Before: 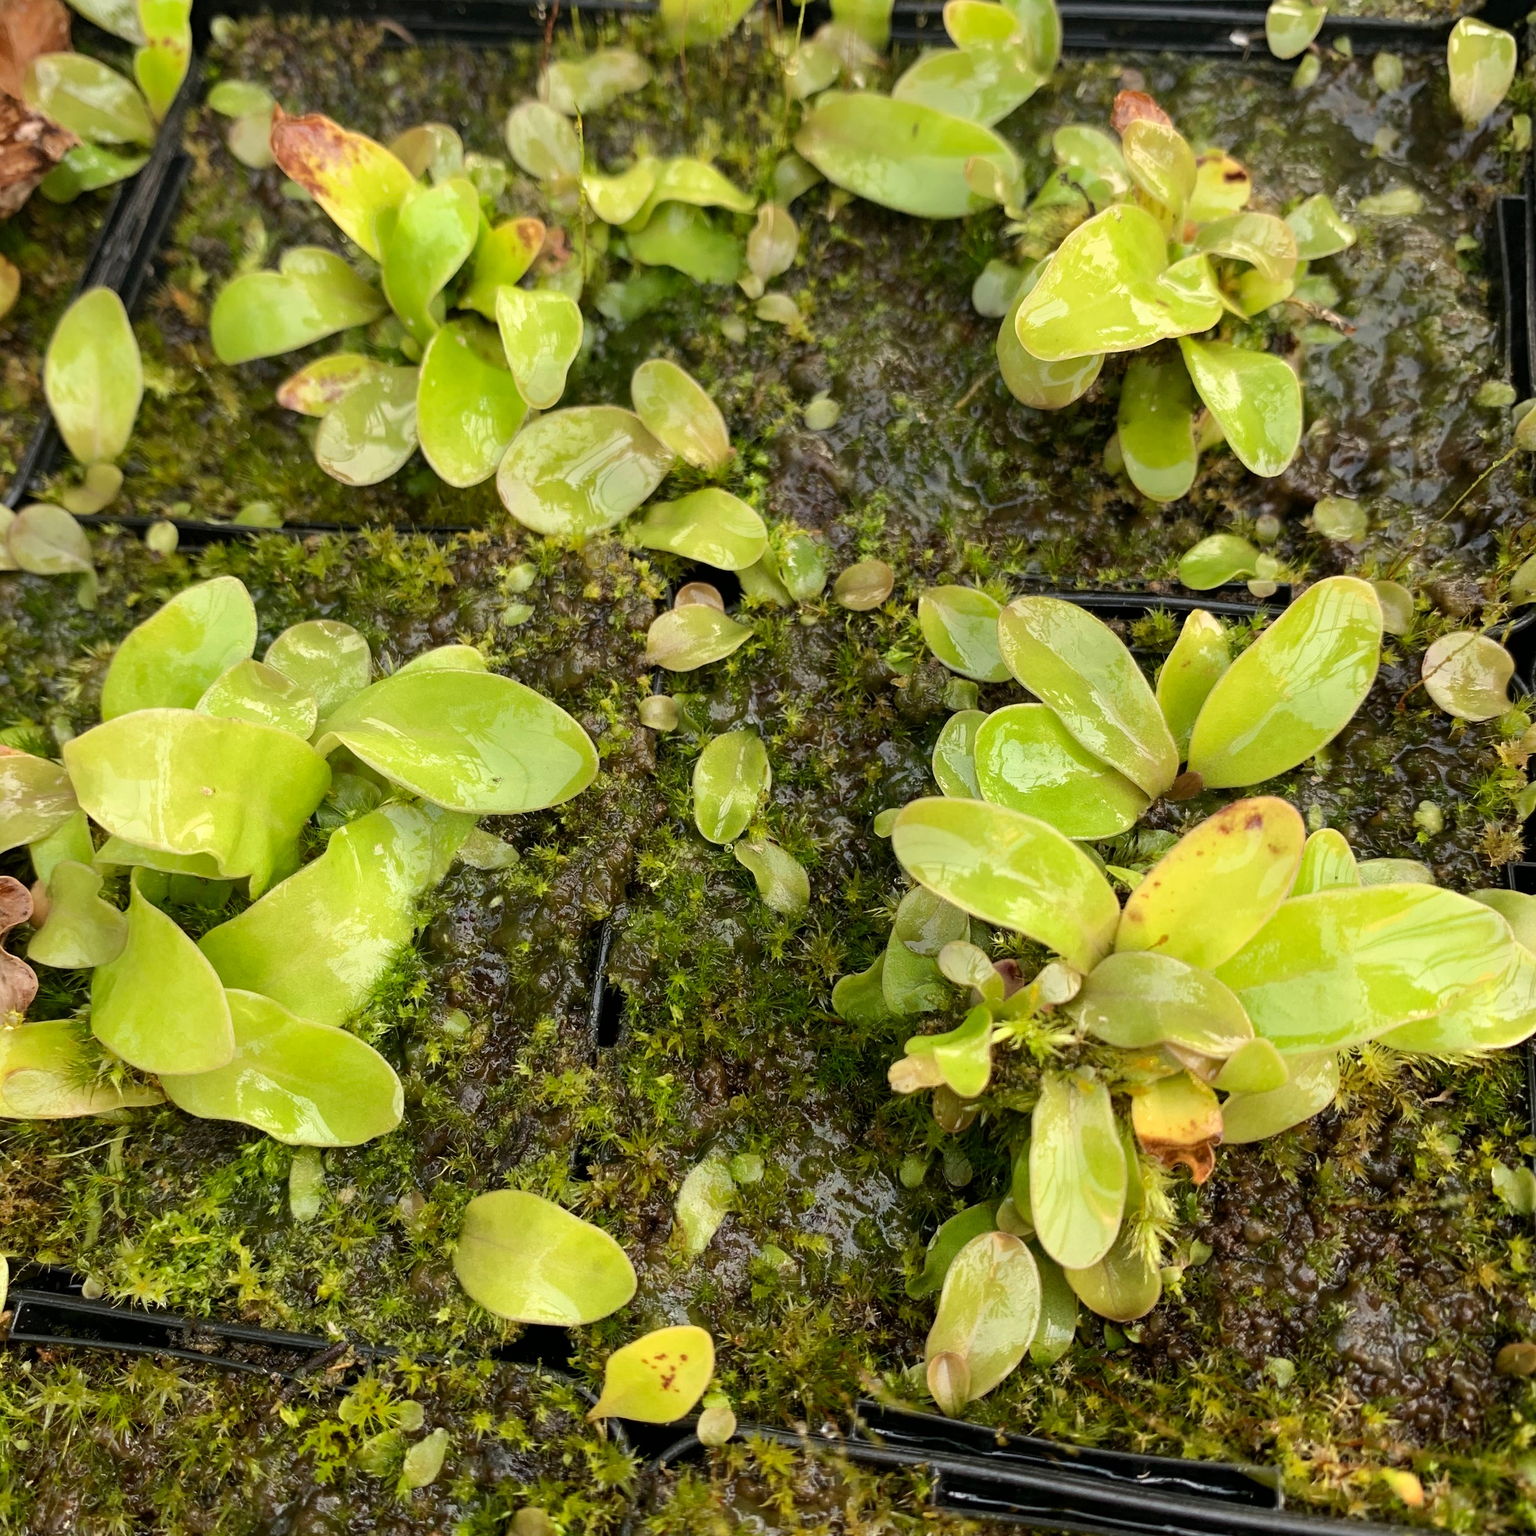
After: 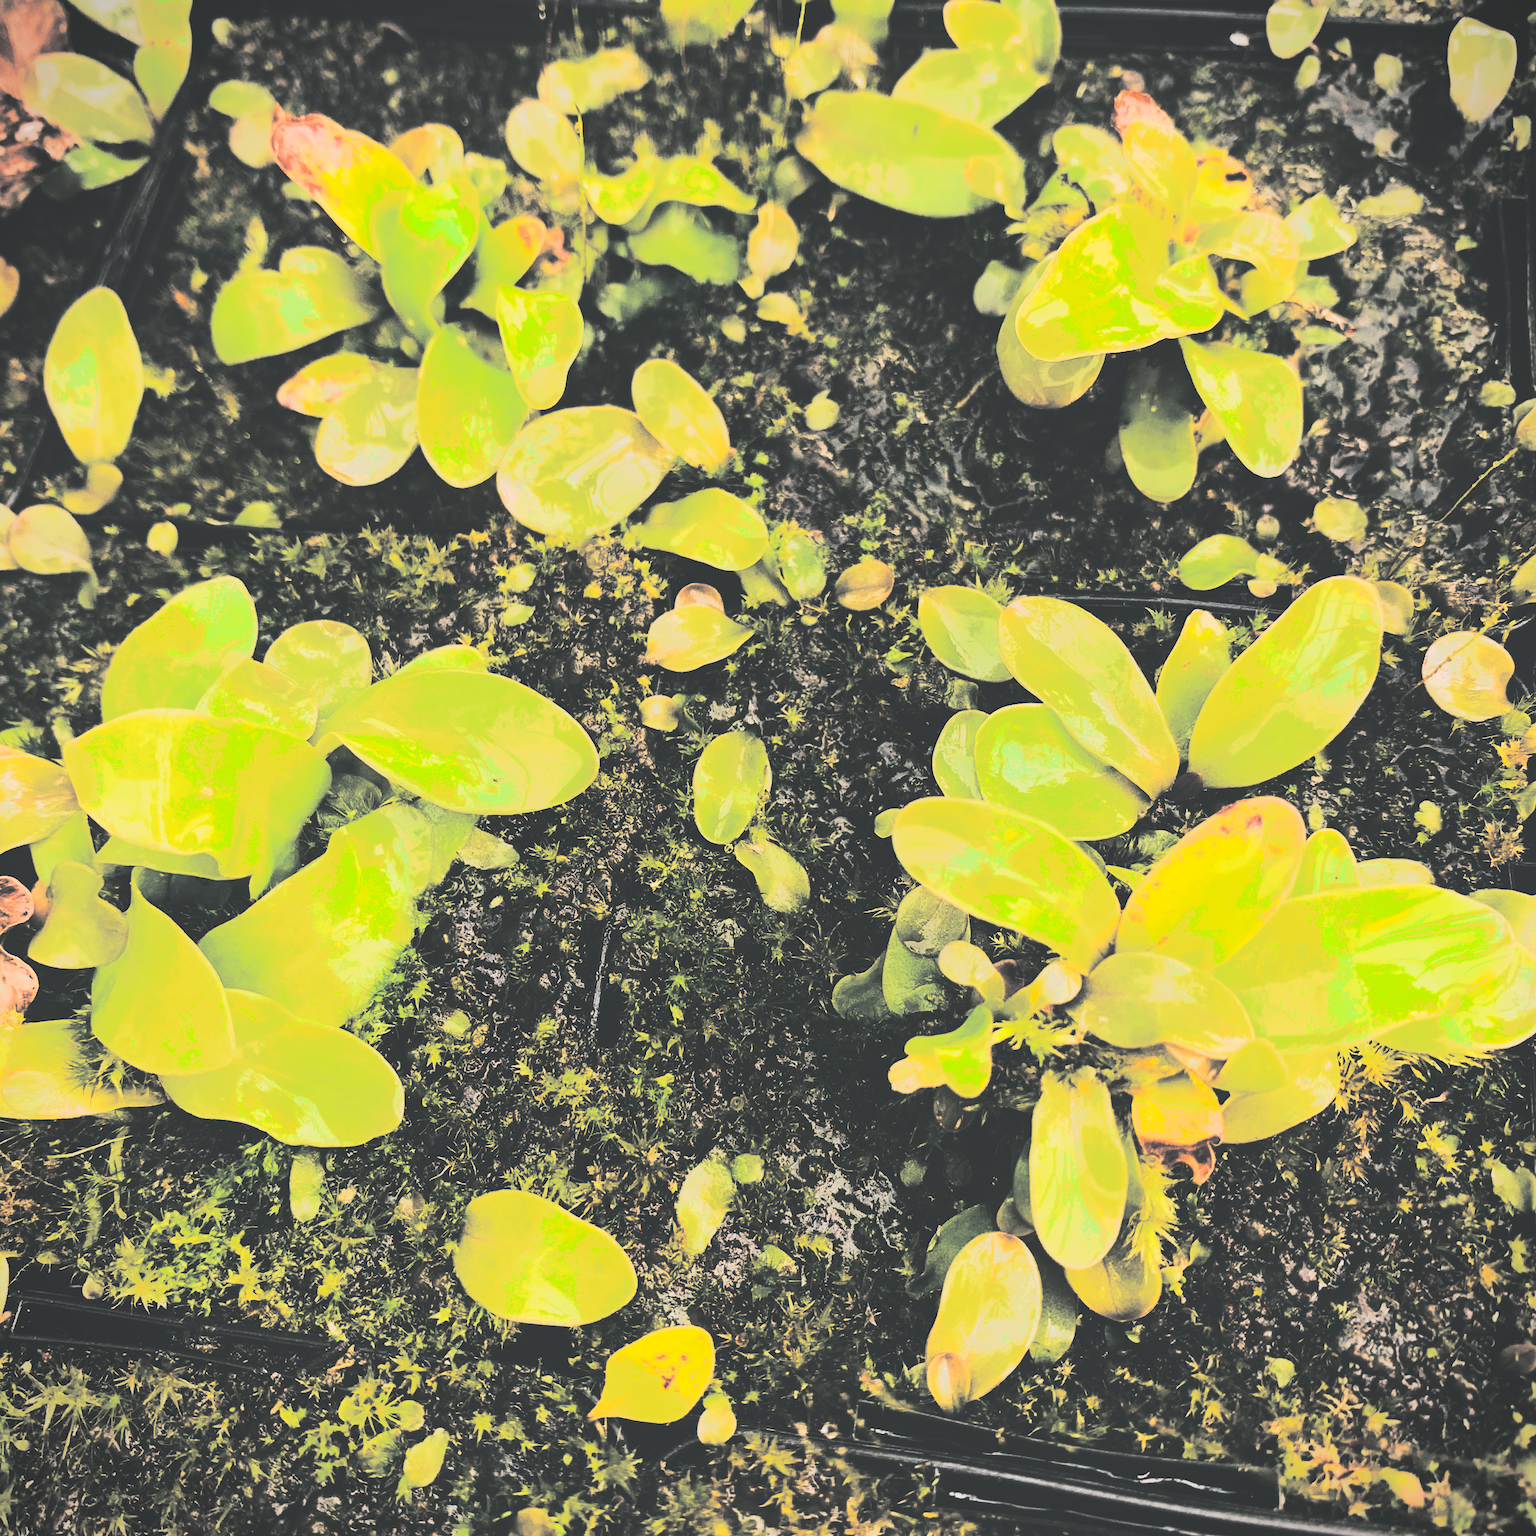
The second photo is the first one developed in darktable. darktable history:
exposure: black level correction -0.071, exposure 0.5 EV, compensate highlight preservation false
vibrance: vibrance 20%
vignetting: fall-off start 100%, fall-off radius 64.94%, automatic ratio true, unbound false
contrast brightness saturation: contrast 0.5, saturation -0.1
tone curve: curves: ch0 [(0, 0.172) (1, 0.91)], color space Lab, independent channels, preserve colors none
base curve: curves: ch0 [(0, 0.036) (0.083, 0.04) (0.804, 1)], preserve colors none
split-toning: shadows › hue 190.8°, shadows › saturation 0.05, highlights › hue 54°, highlights › saturation 0.05, compress 0%
color correction: highlights a* 5.81, highlights b* 4.84
